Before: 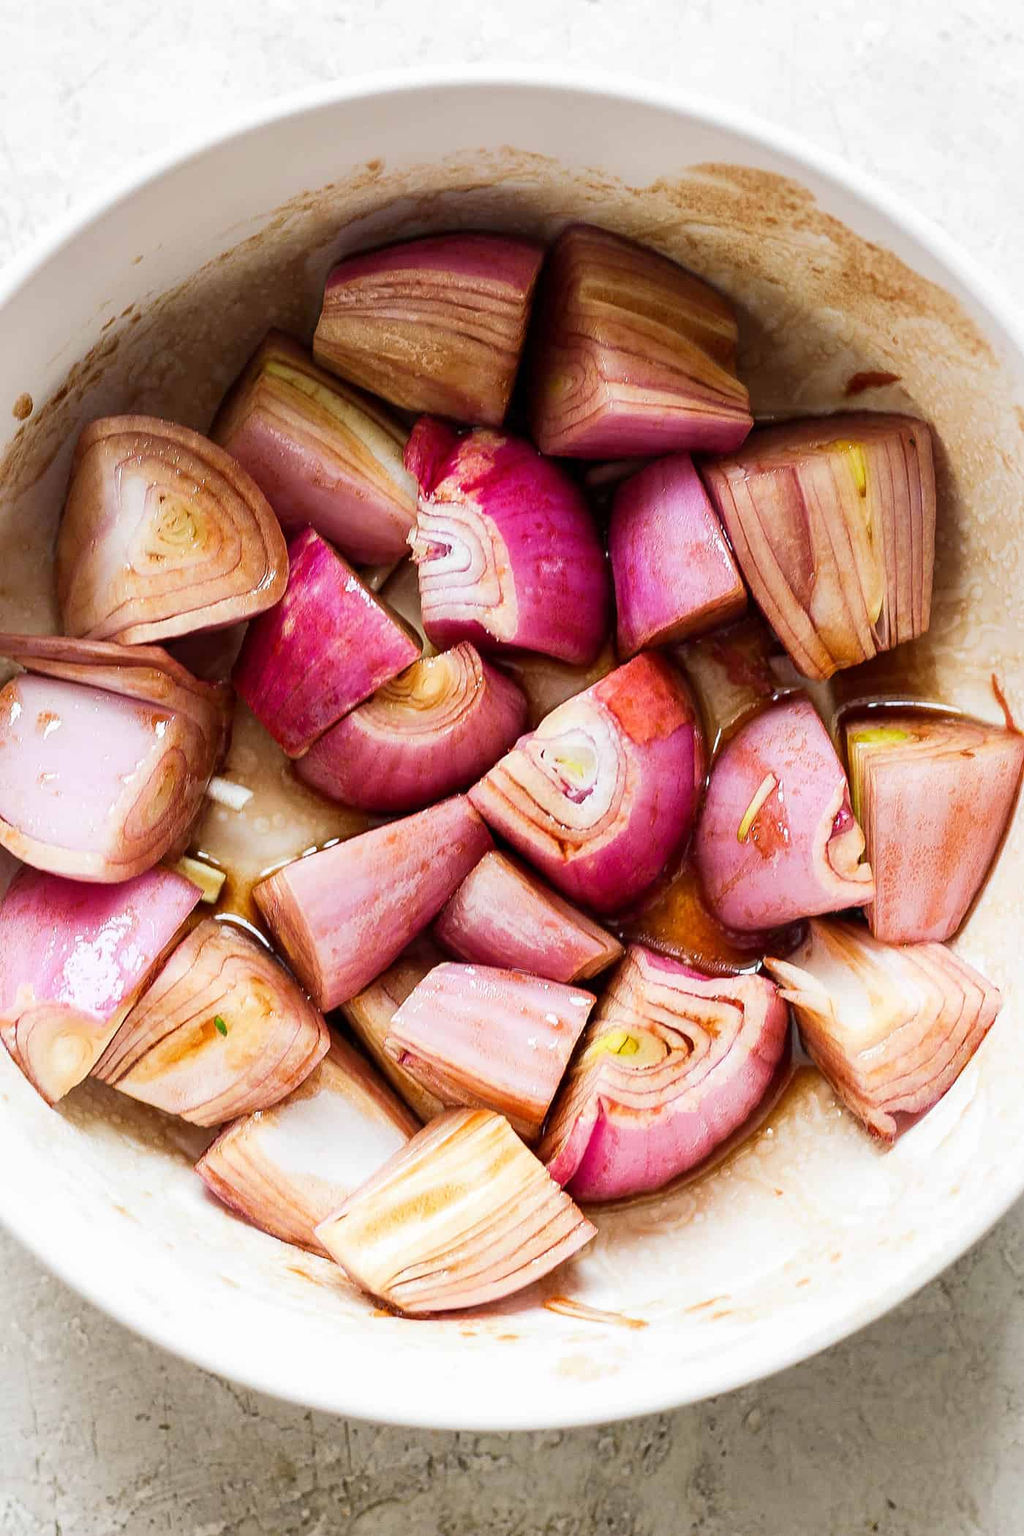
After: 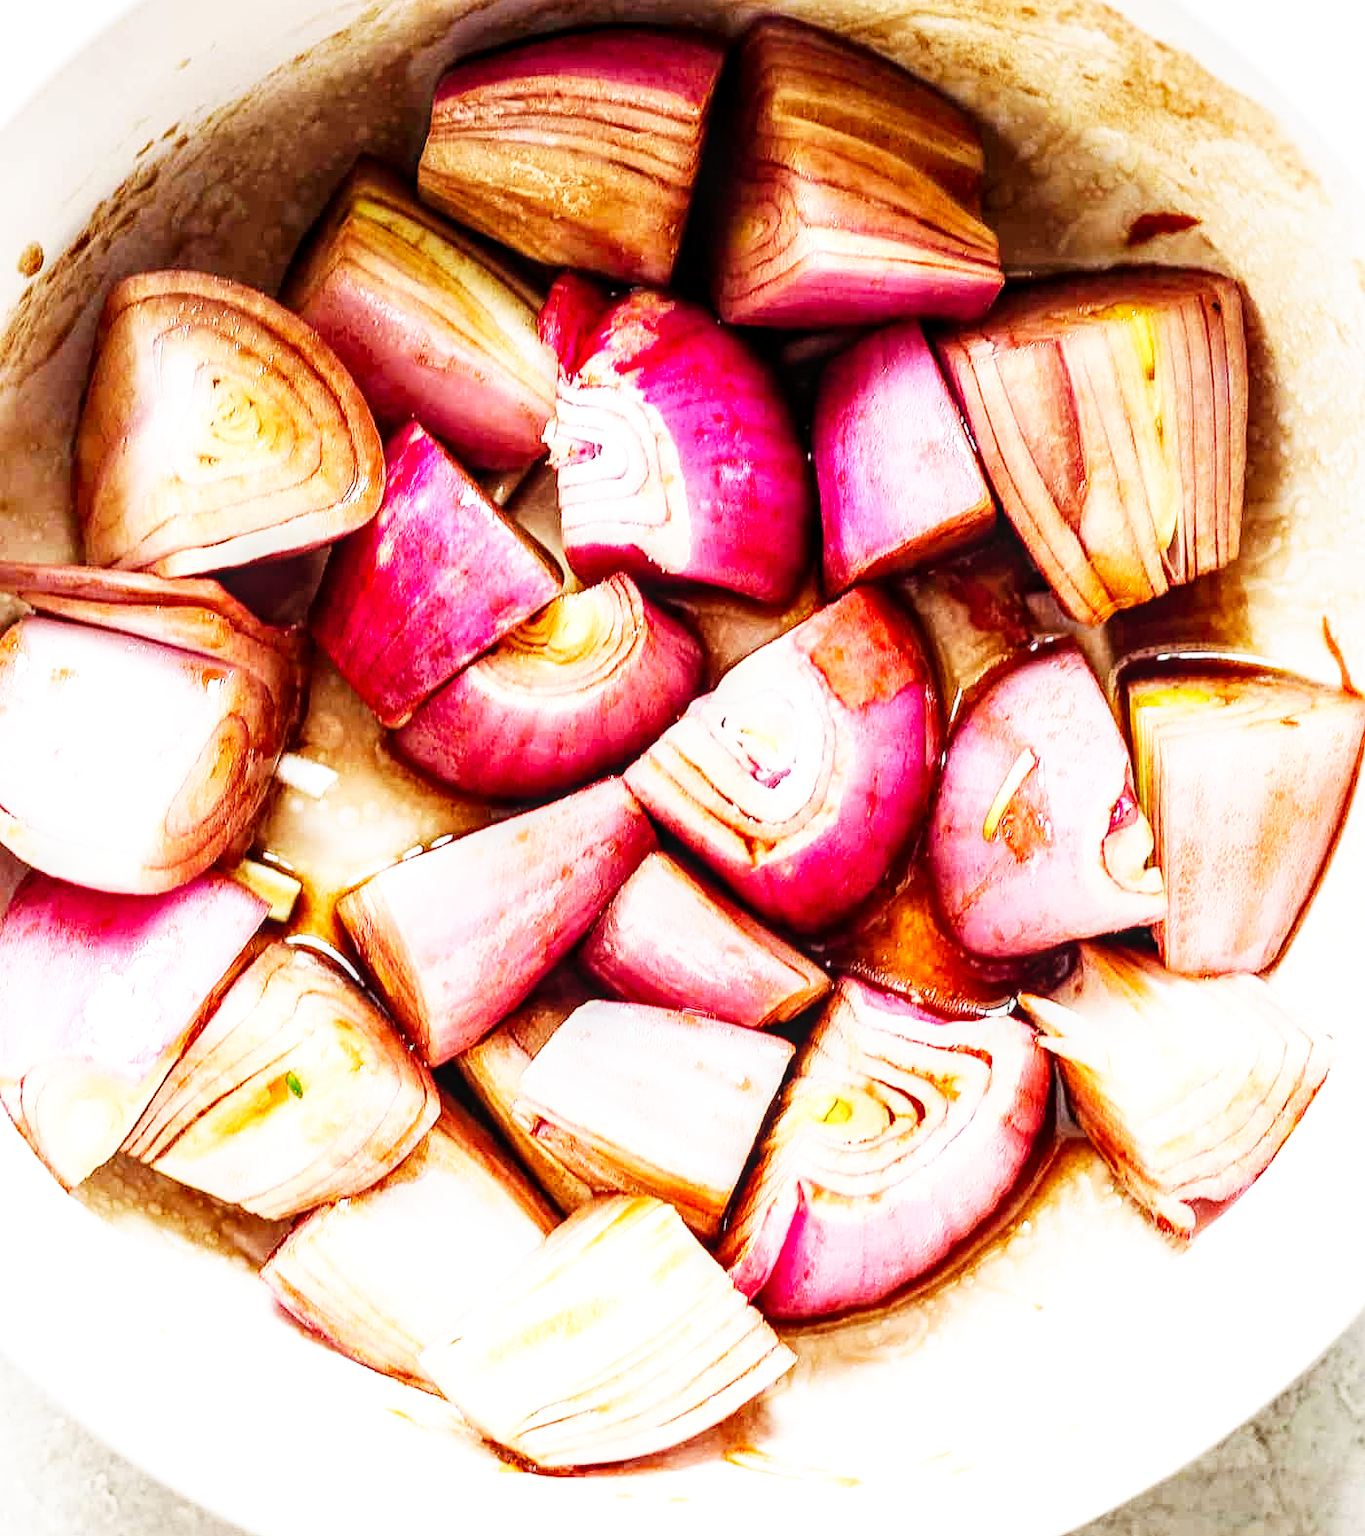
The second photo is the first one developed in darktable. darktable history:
local contrast: detail 130%
color correction: saturation 0.98
crop: top 13.819%, bottom 11.169%
base curve: curves: ch0 [(0, 0) (0.007, 0.004) (0.027, 0.03) (0.046, 0.07) (0.207, 0.54) (0.442, 0.872) (0.673, 0.972) (1, 1)], preserve colors none
